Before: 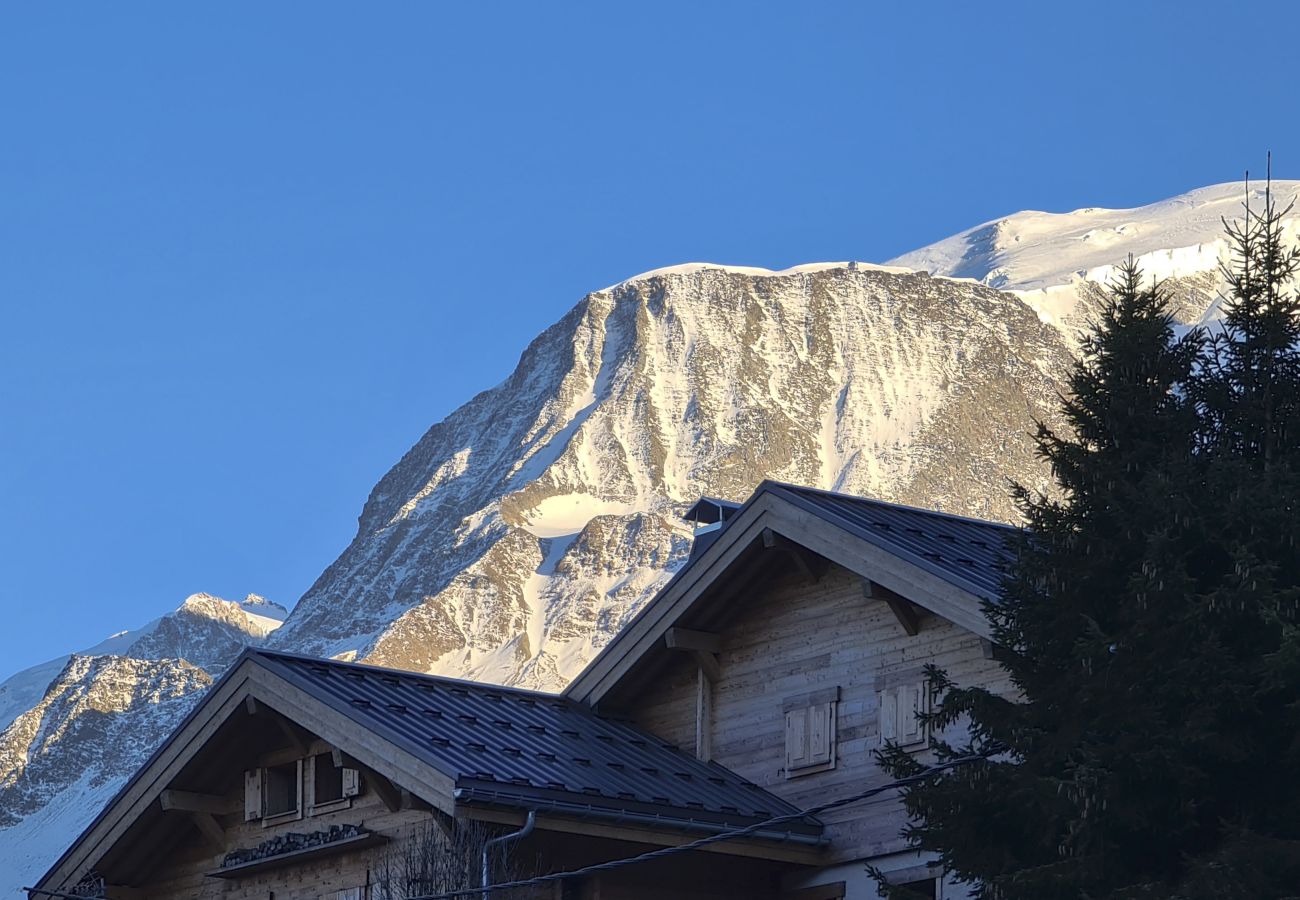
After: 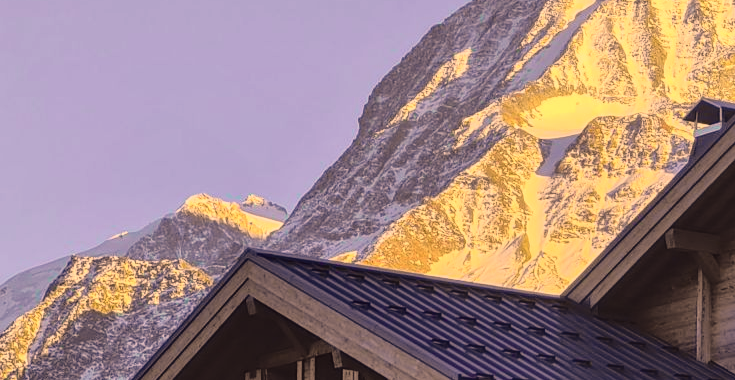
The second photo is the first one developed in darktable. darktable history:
color correction: highlights a* 14.88, highlights b* 32.3
crop: top 44.404%, right 43.405%, bottom 13.264%
tone curve: curves: ch0 [(0, 0.012) (0.144, 0.137) (0.326, 0.386) (0.489, 0.573) (0.656, 0.763) (0.849, 0.902) (1, 0.974)]; ch1 [(0, 0) (0.366, 0.367) (0.475, 0.453) (0.487, 0.501) (0.519, 0.527) (0.544, 0.579) (0.562, 0.619) (0.622, 0.694) (1, 1)]; ch2 [(0, 0) (0.333, 0.346) (0.375, 0.375) (0.424, 0.43) (0.476, 0.492) (0.502, 0.503) (0.533, 0.541) (0.572, 0.615) (0.605, 0.656) (0.641, 0.709) (1, 1)], color space Lab, independent channels, preserve colors none
local contrast: detail 110%
